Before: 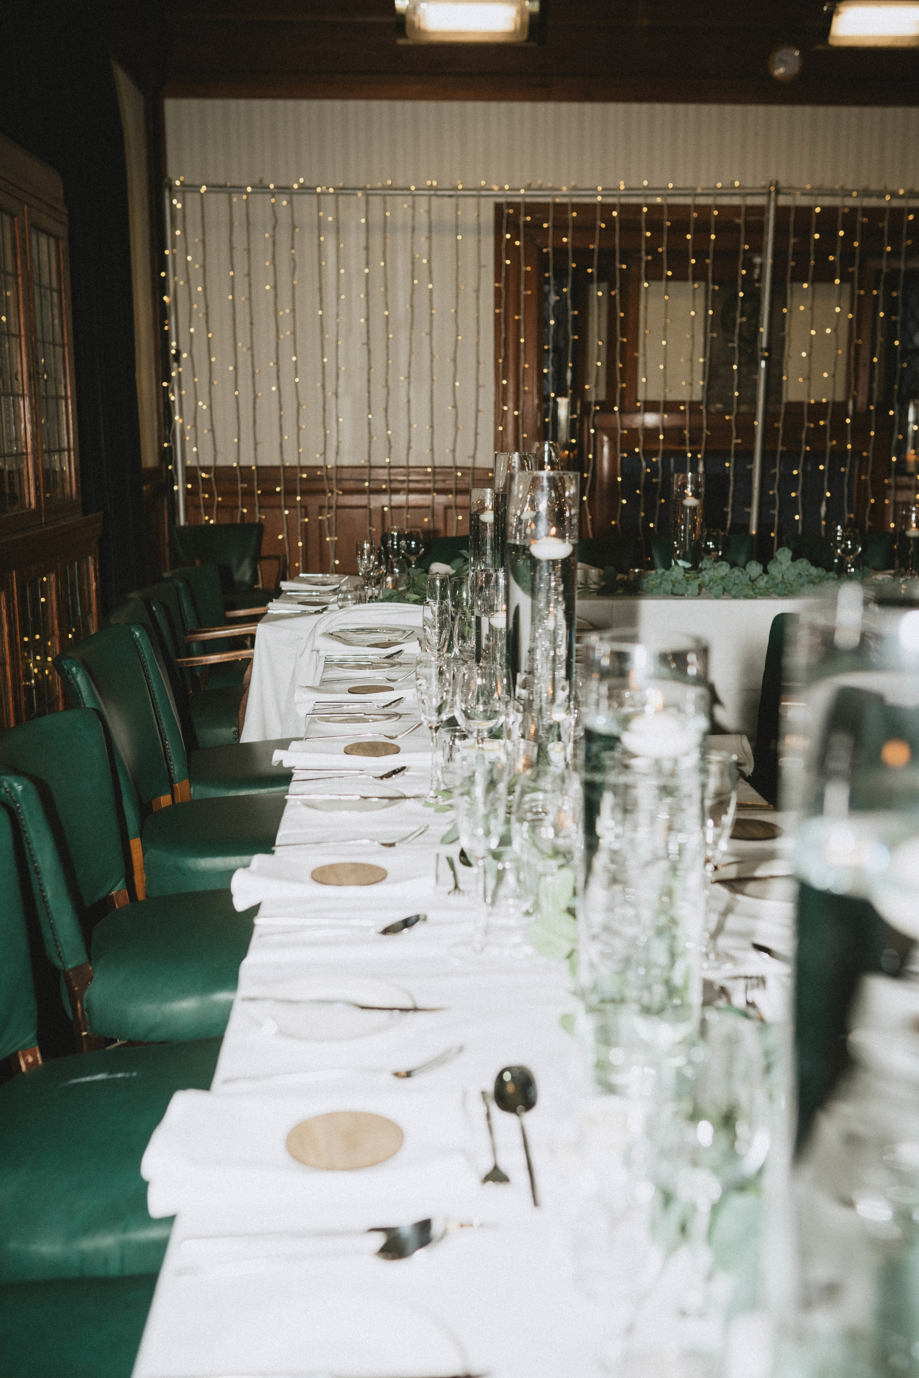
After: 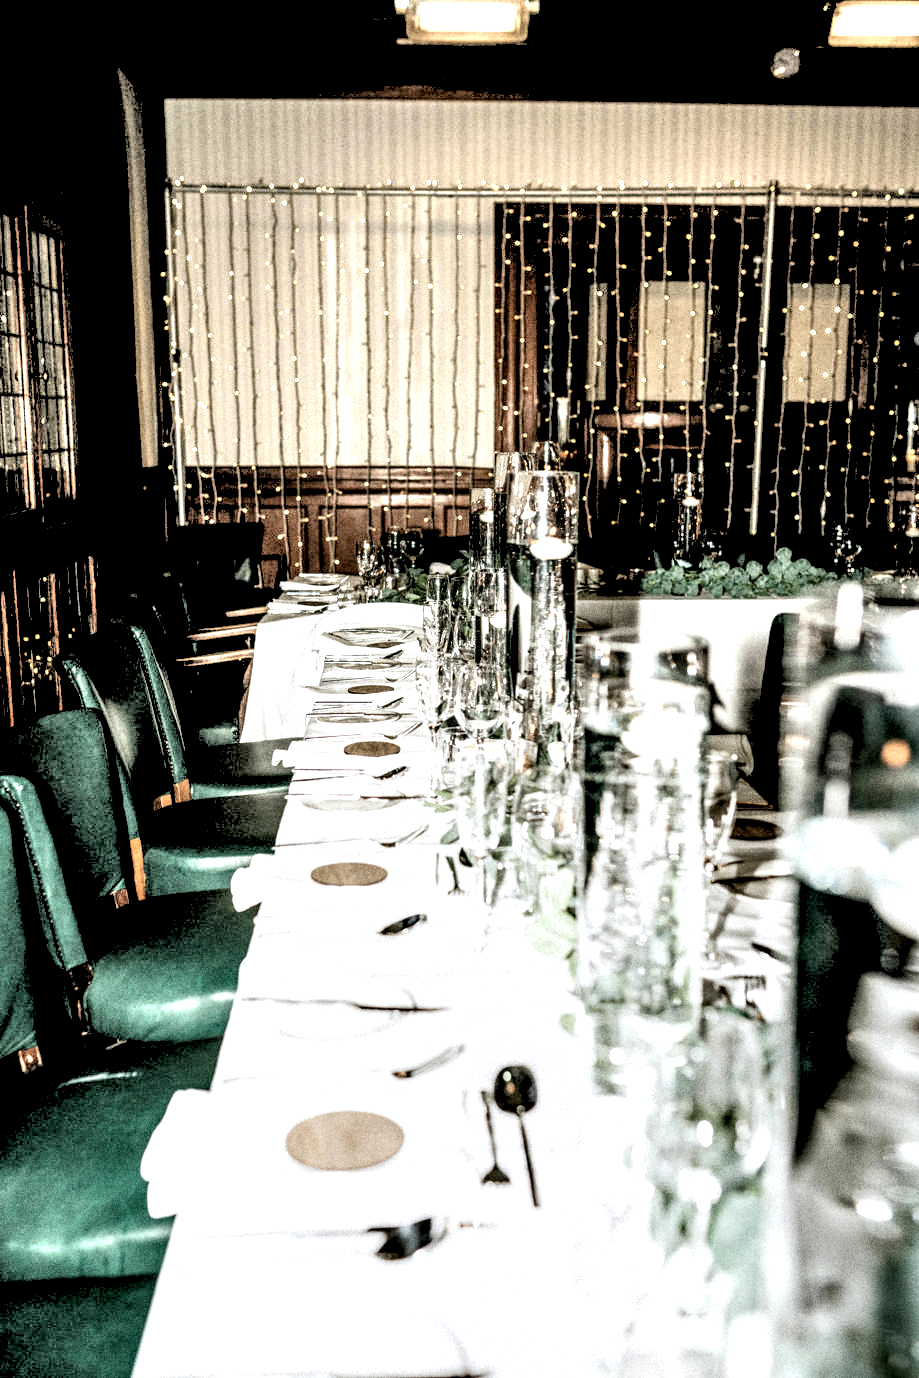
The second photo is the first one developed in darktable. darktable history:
grain: coarseness 0.09 ISO, strength 40%
rgb levels: levels [[0.027, 0.429, 0.996], [0, 0.5, 1], [0, 0.5, 1]]
local contrast: highlights 115%, shadows 42%, detail 293%
